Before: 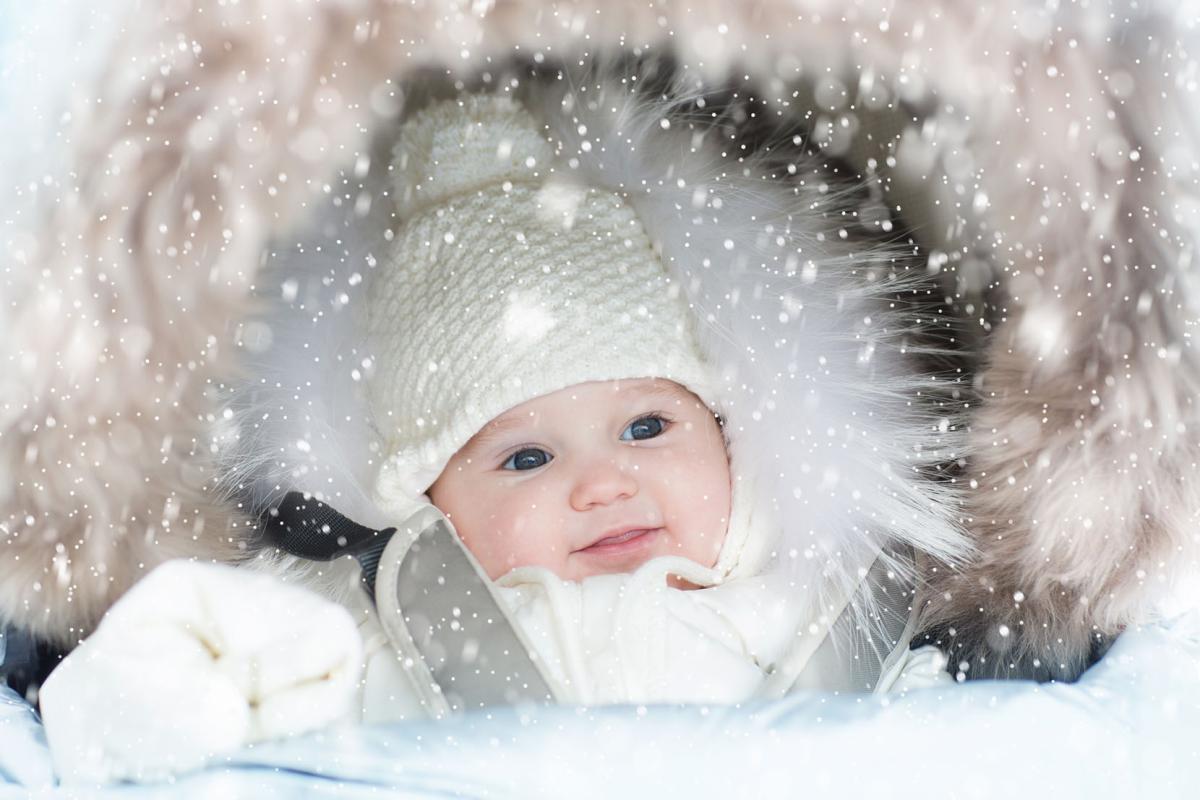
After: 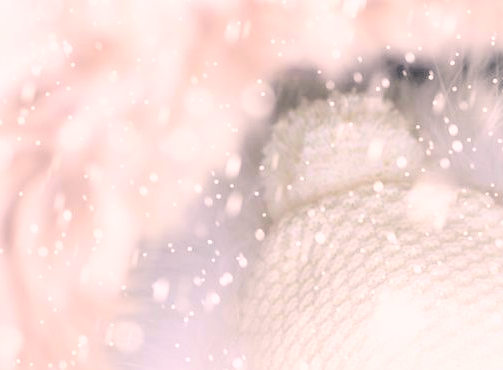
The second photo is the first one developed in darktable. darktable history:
crop and rotate: left 10.817%, top 0.062%, right 47.194%, bottom 53.626%
levels: mode automatic
base curve: curves: ch0 [(0, 0) (0.025, 0.046) (0.112, 0.277) (0.467, 0.74) (0.814, 0.929) (1, 0.942)]
color correction: highlights a* 14.46, highlights b* 5.85, shadows a* -5.53, shadows b* -15.24, saturation 0.85
